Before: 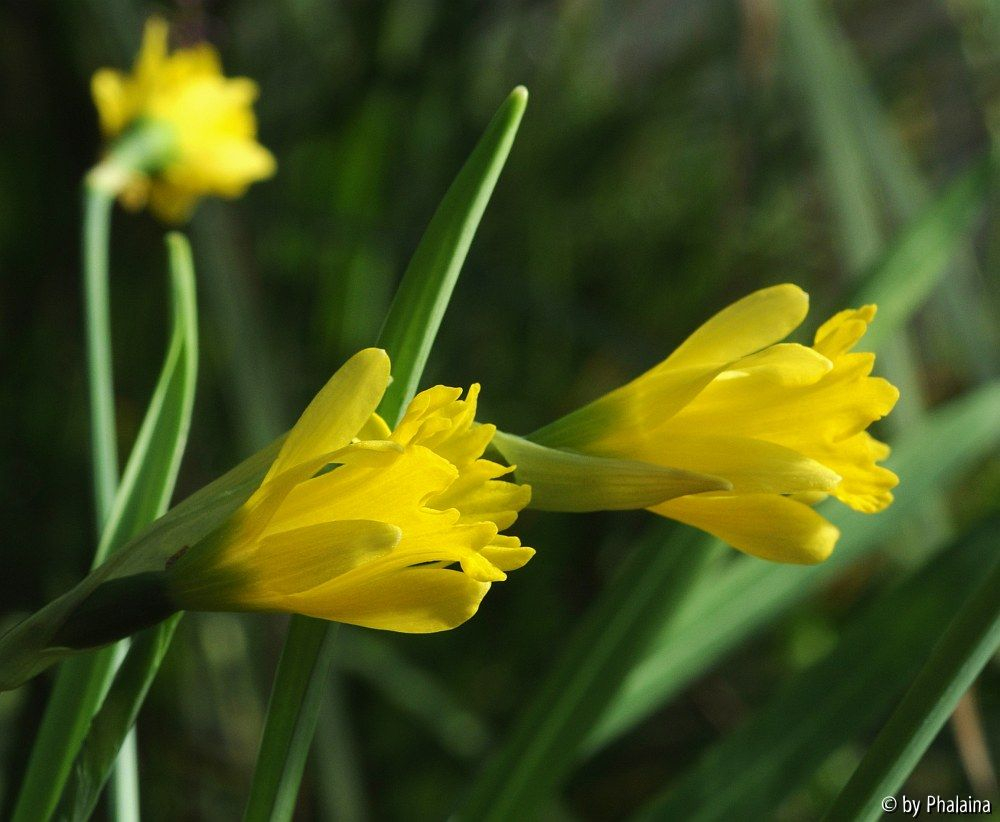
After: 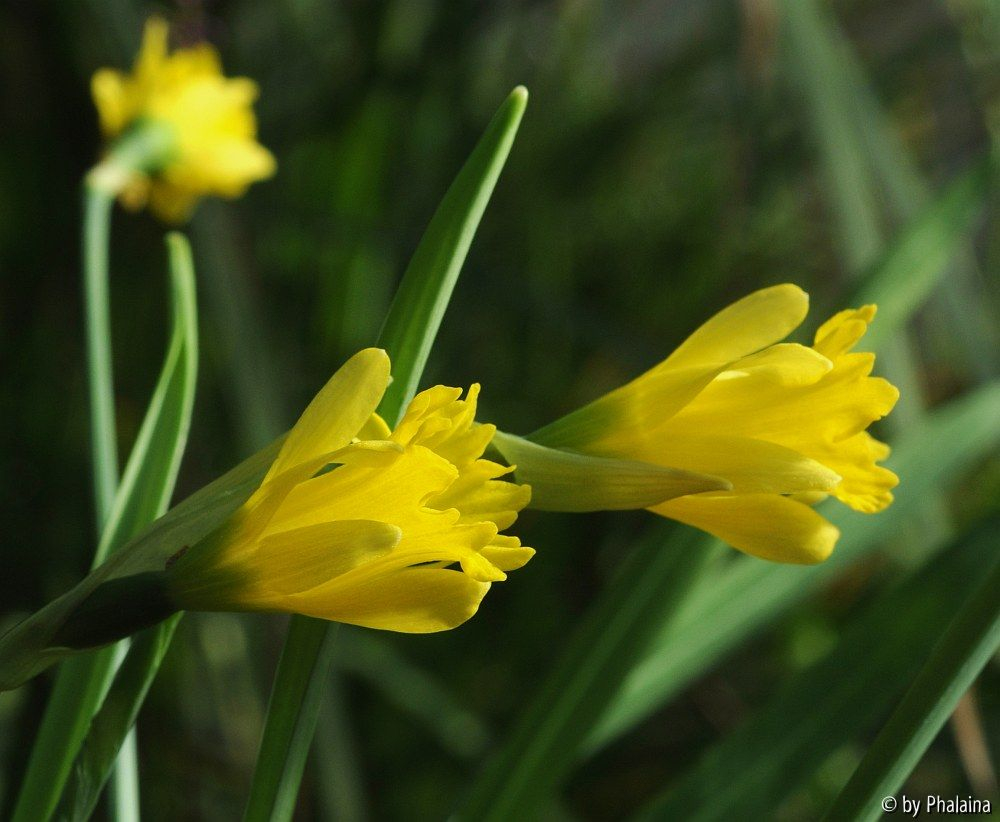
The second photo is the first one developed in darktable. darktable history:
exposure: exposure -0.112 EV, compensate exposure bias true, compensate highlight preservation false
